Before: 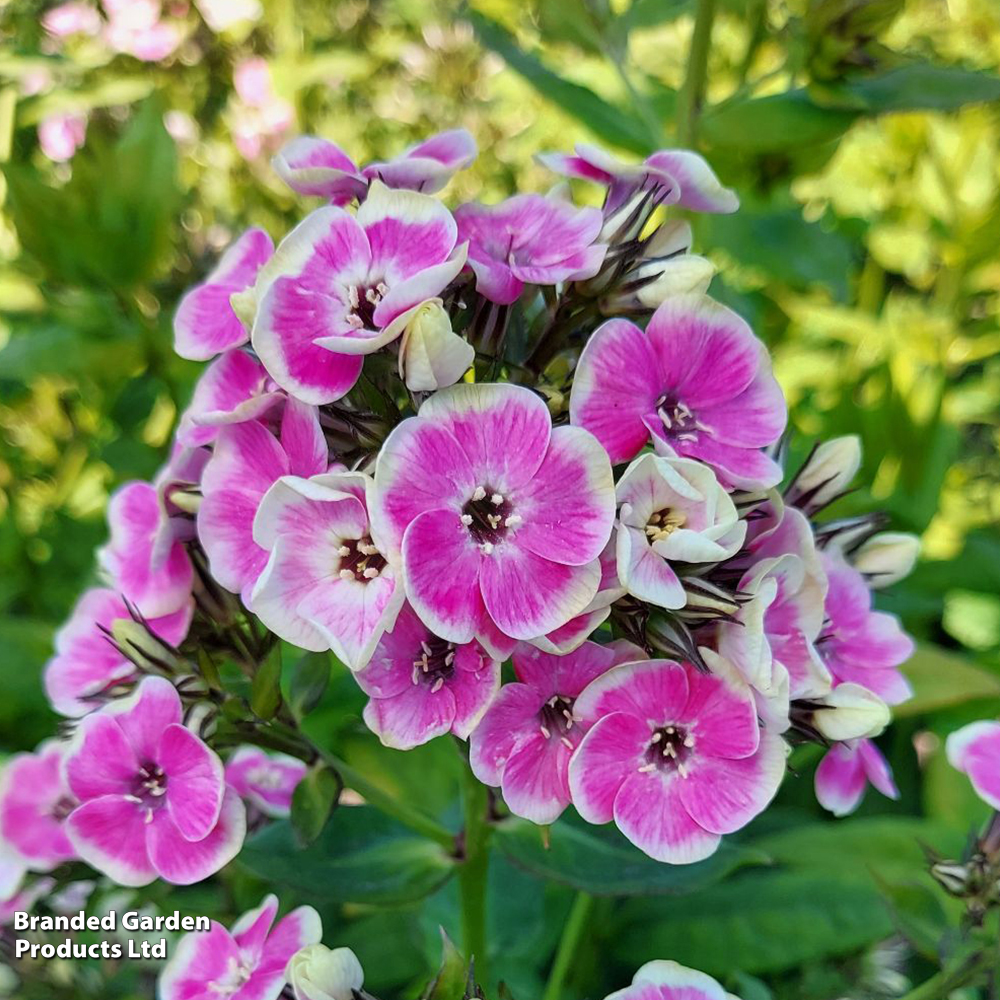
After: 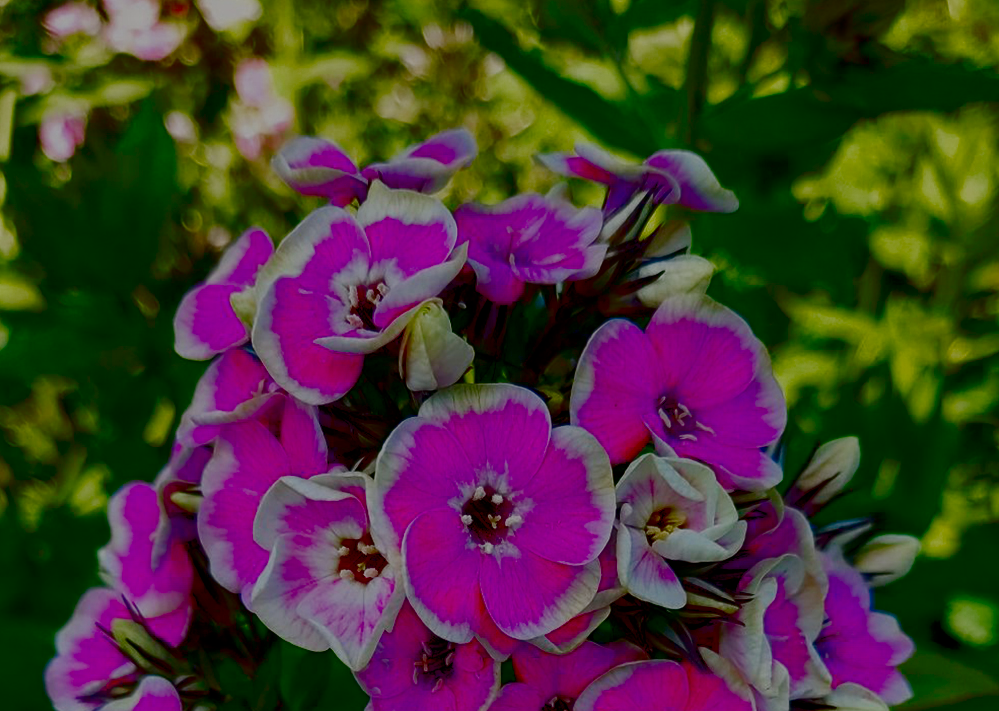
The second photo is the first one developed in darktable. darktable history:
crop: bottom 28.808%
contrast brightness saturation: brightness -0.998, saturation 0.99
exposure: exposure 0.297 EV, compensate highlight preservation false
filmic rgb: black relative exposure -7.65 EV, white relative exposure 4.56 EV, threshold 5.98 EV, hardness 3.61, preserve chrominance no, color science v5 (2021), iterations of high-quality reconstruction 0, enable highlight reconstruction true
